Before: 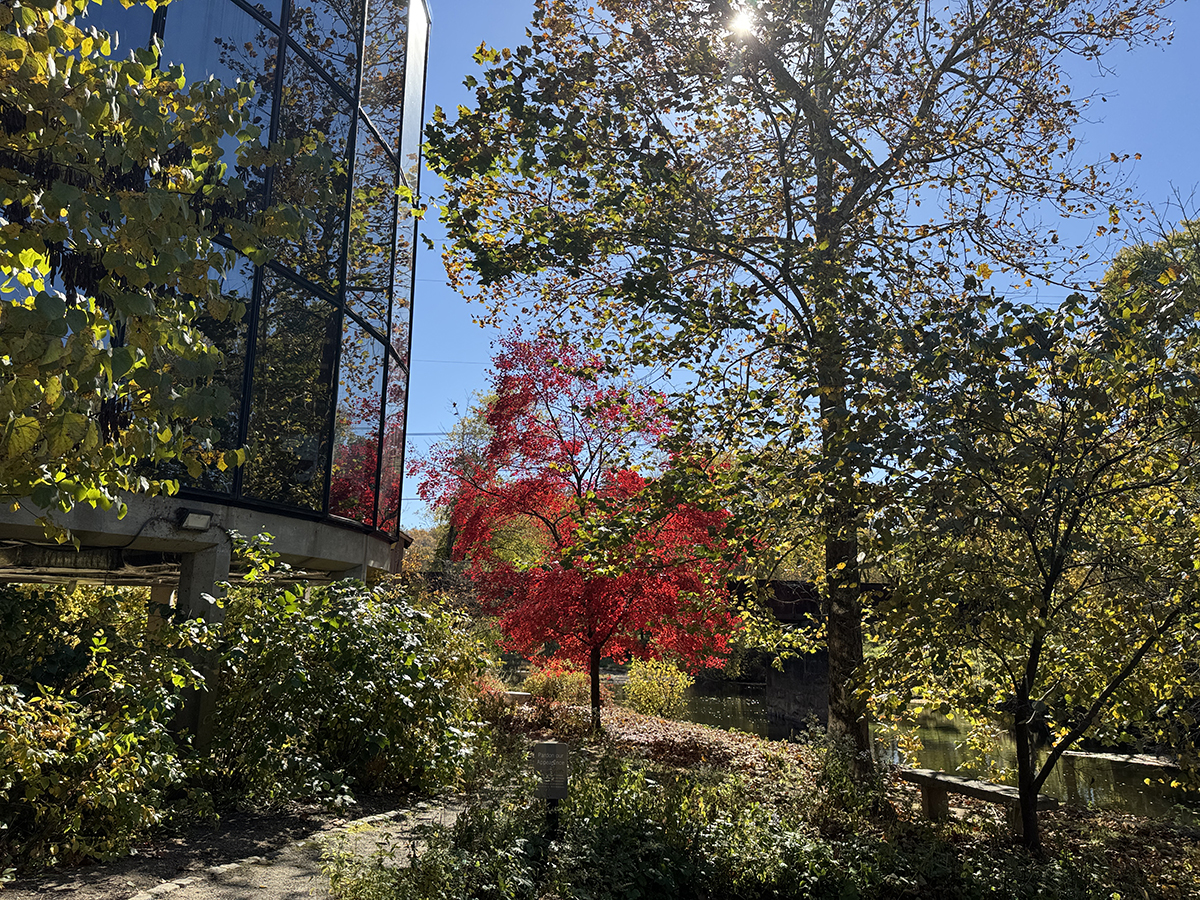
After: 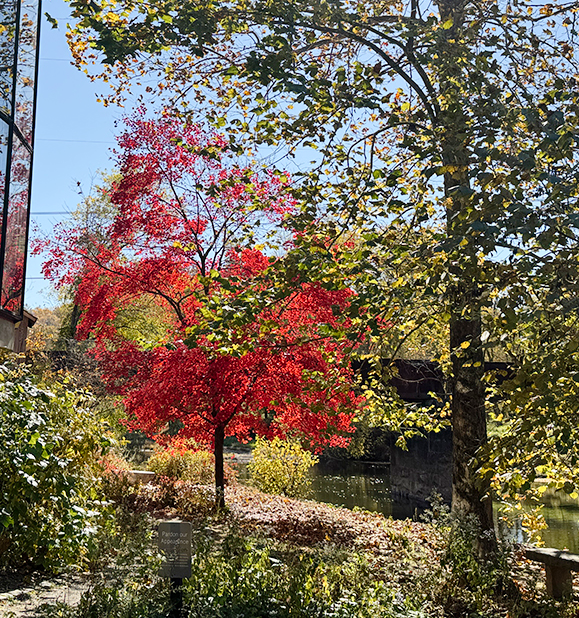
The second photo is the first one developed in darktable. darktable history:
tone curve: curves: ch0 [(0, 0) (0.003, 0.004) (0.011, 0.015) (0.025, 0.033) (0.044, 0.059) (0.069, 0.093) (0.1, 0.133) (0.136, 0.182) (0.177, 0.237) (0.224, 0.3) (0.277, 0.369) (0.335, 0.437) (0.399, 0.511) (0.468, 0.584) (0.543, 0.656) (0.623, 0.729) (0.709, 0.8) (0.801, 0.872) (0.898, 0.935) (1, 1)], preserve colors none
rotate and perspective: crop left 0, crop top 0
color balance: mode lift, gamma, gain (sRGB)
crop: left 31.379%, top 24.658%, right 20.326%, bottom 6.628%
